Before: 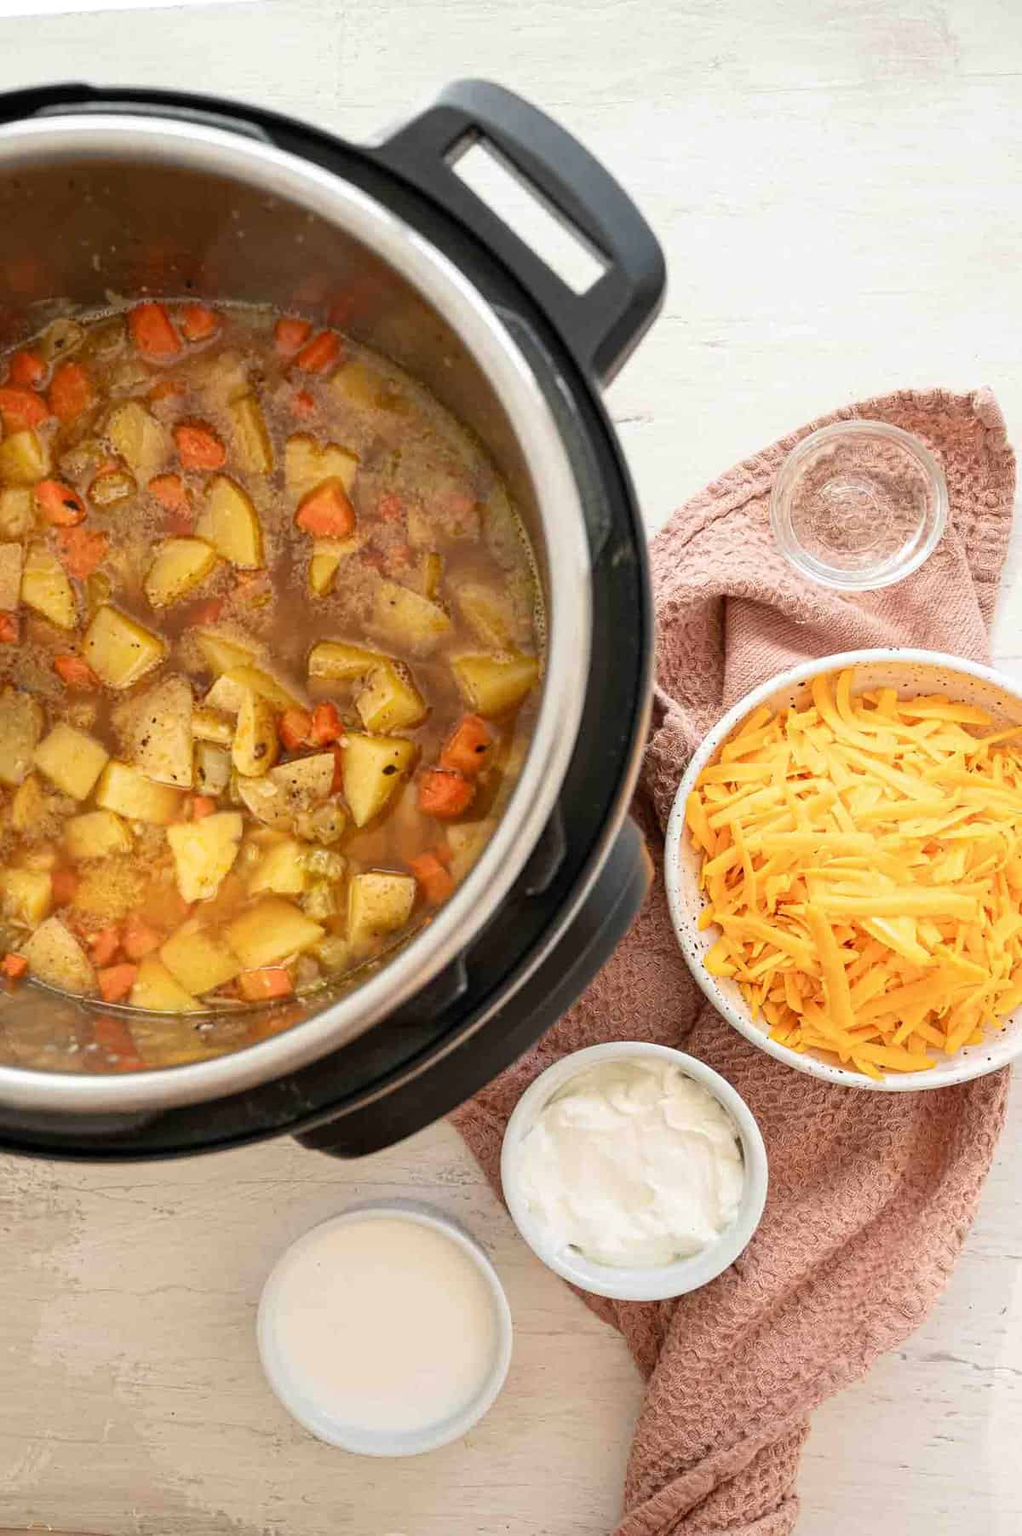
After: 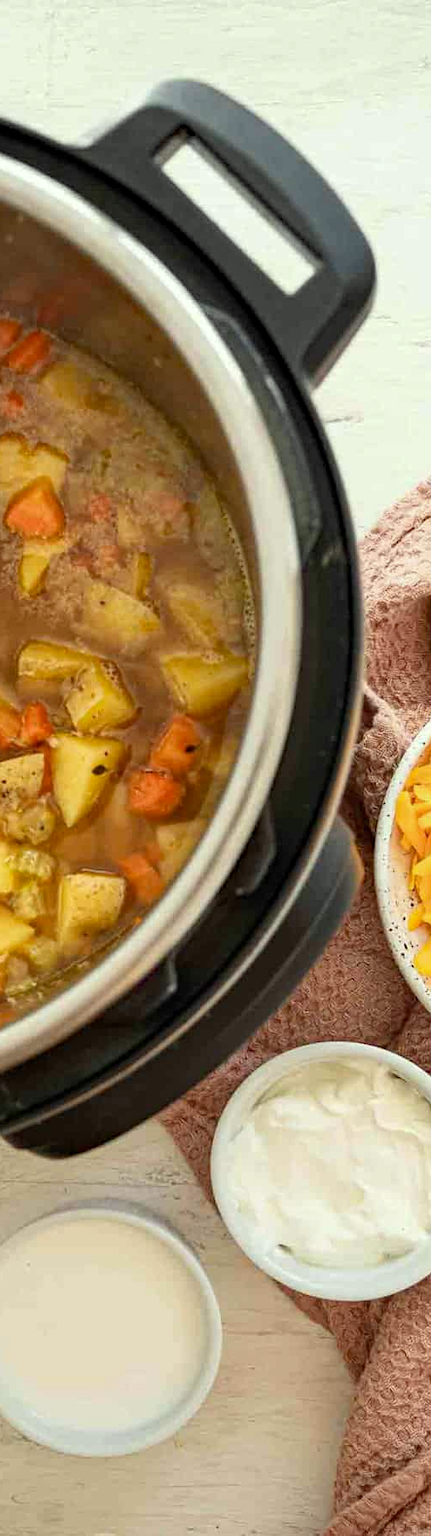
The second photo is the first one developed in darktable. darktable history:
color correction: highlights a* -4.75, highlights b* 5.04, saturation 0.954
crop: left 28.474%, right 29.345%
haze removal: on, module defaults
